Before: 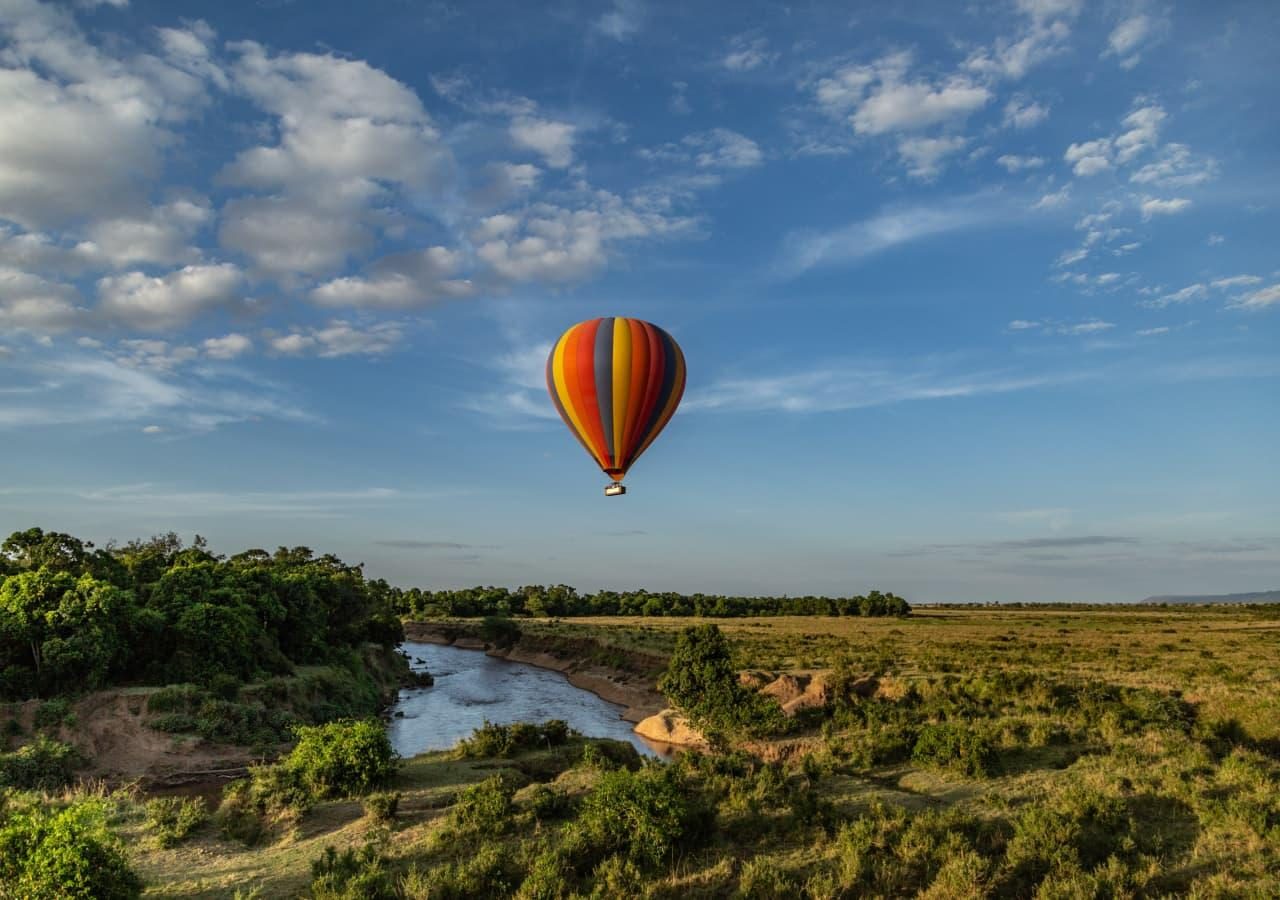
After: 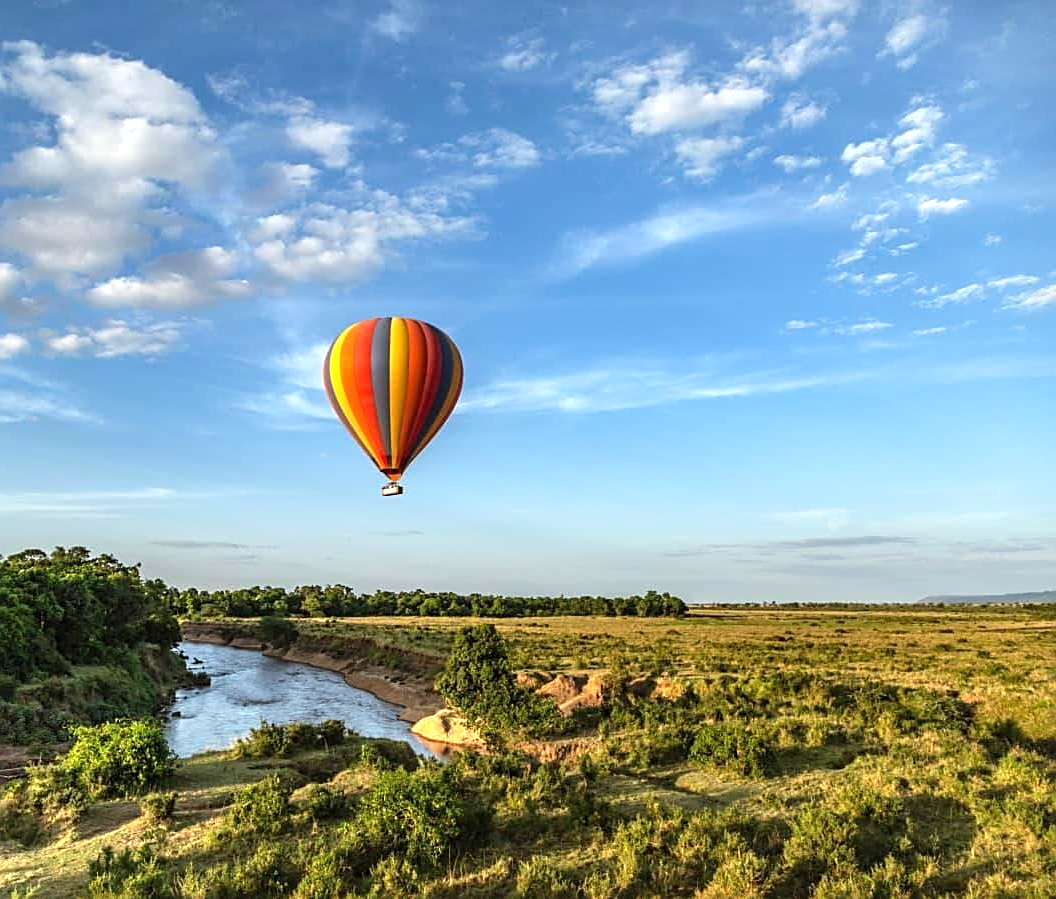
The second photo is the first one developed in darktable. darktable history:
crop: left 17.459%, bottom 0.023%
exposure: black level correction 0, exposure 1.095 EV, compensate highlight preservation false
sharpen: on, module defaults
